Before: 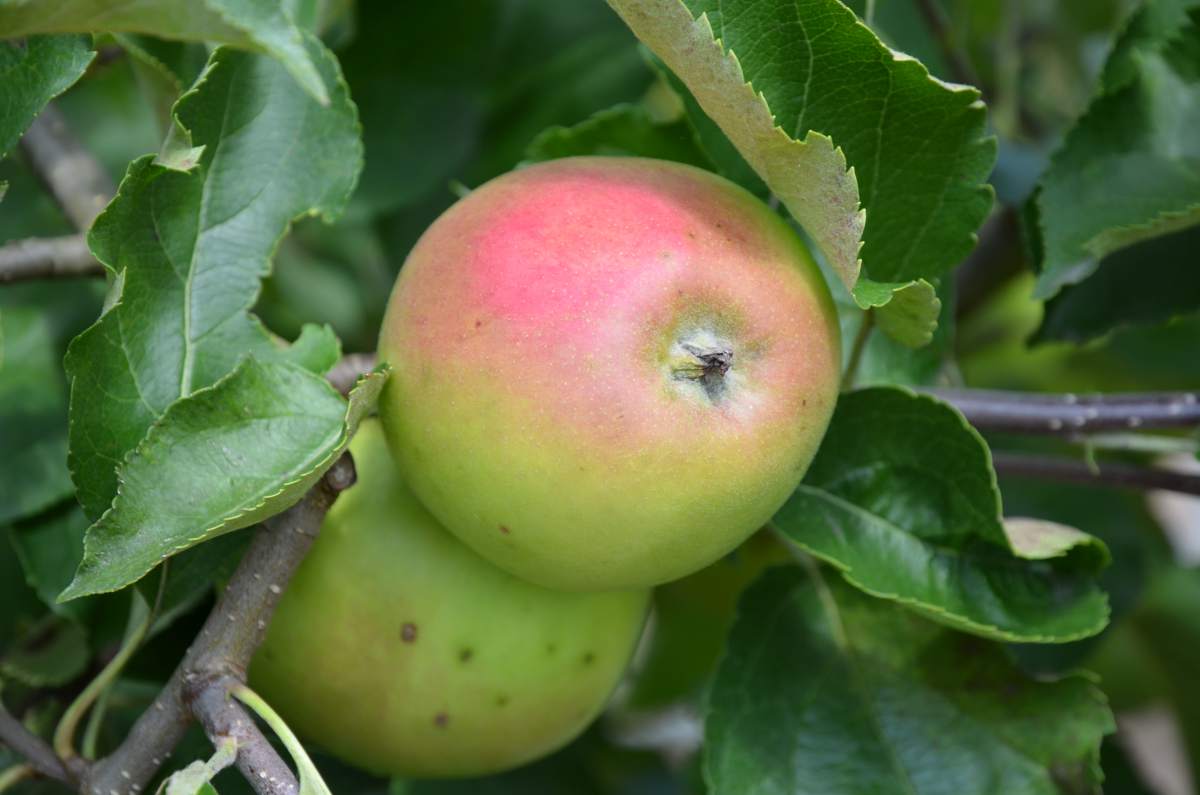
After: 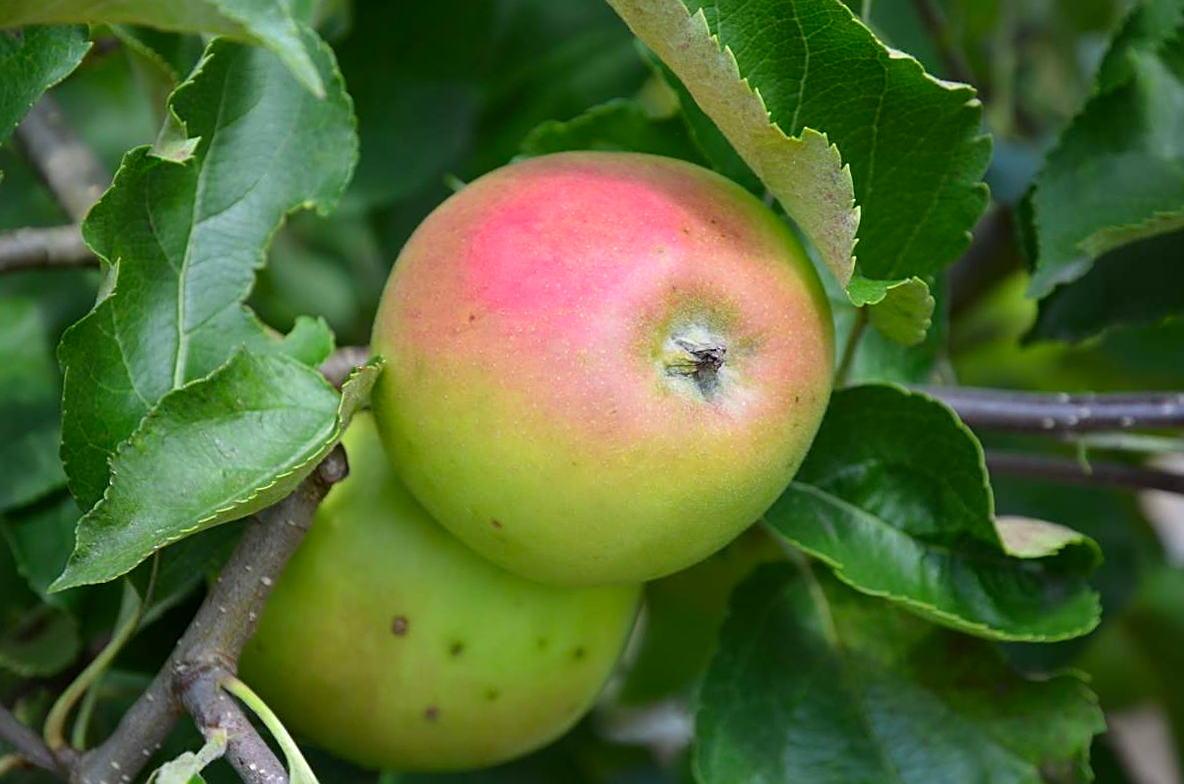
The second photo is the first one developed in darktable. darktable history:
crop and rotate: angle -0.5°
sharpen: on, module defaults
contrast brightness saturation: contrast 0.04, saturation 0.16
